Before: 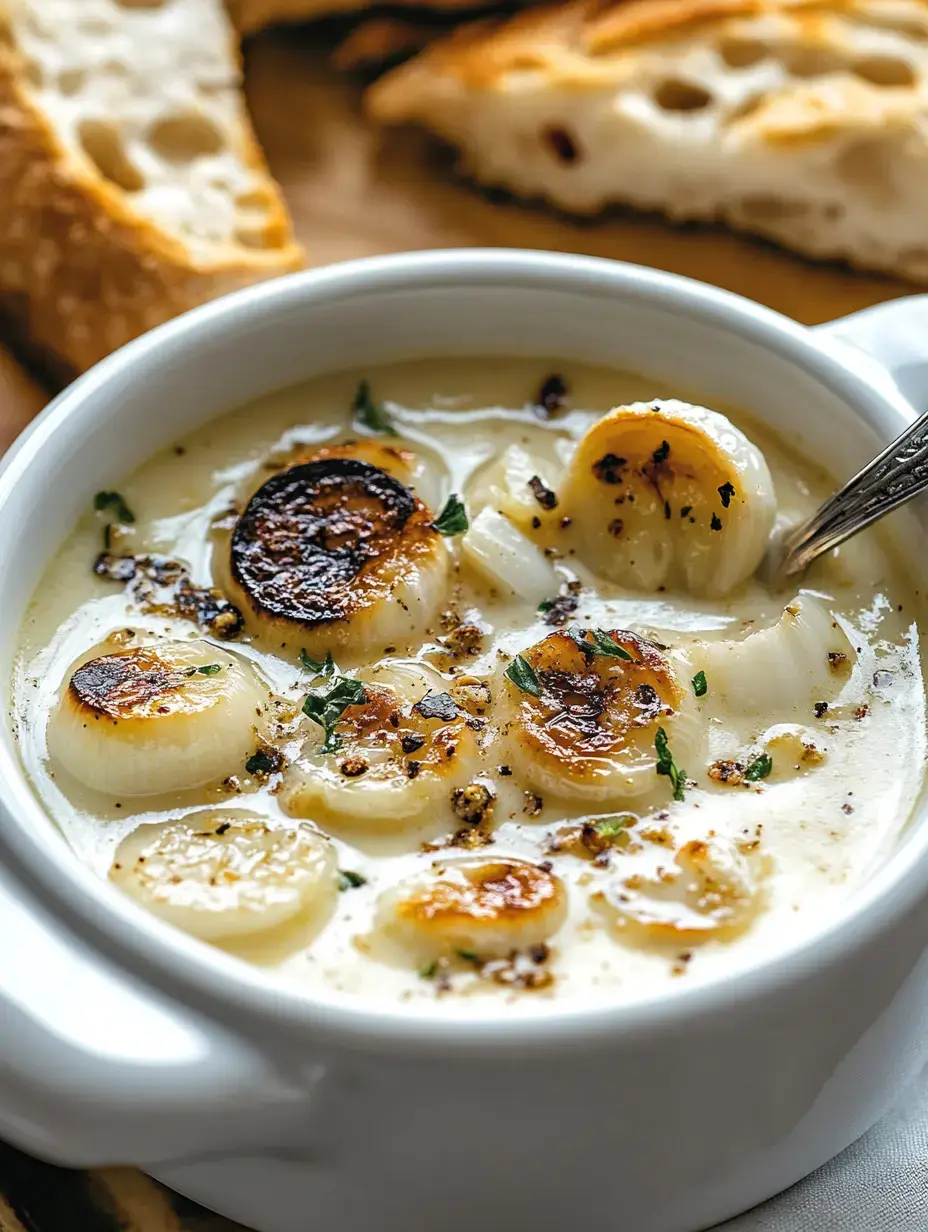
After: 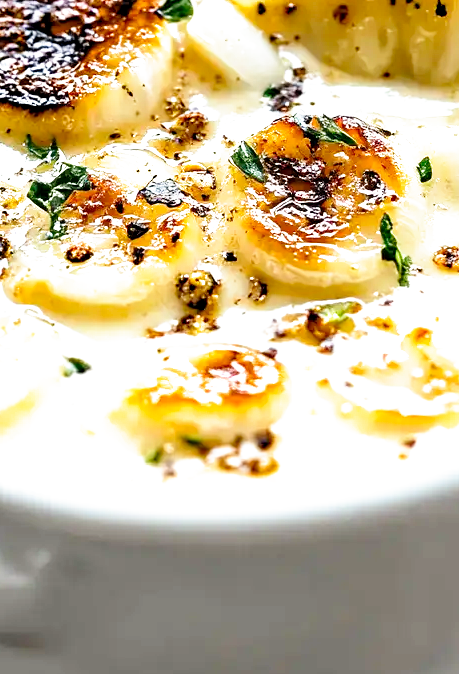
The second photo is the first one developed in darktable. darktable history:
filmic rgb: black relative exposure -6.3 EV, white relative exposure 2.8 EV, threshold 3 EV, target black luminance 0%, hardness 4.6, latitude 67.35%, contrast 1.292, shadows ↔ highlights balance -3.5%, preserve chrominance no, color science v4 (2020), contrast in shadows soft, enable highlight reconstruction true
crop: left 29.672%, top 41.786%, right 20.851%, bottom 3.487%
exposure: black level correction 0.001, exposure 1.05 EV, compensate exposure bias true, compensate highlight preservation false
